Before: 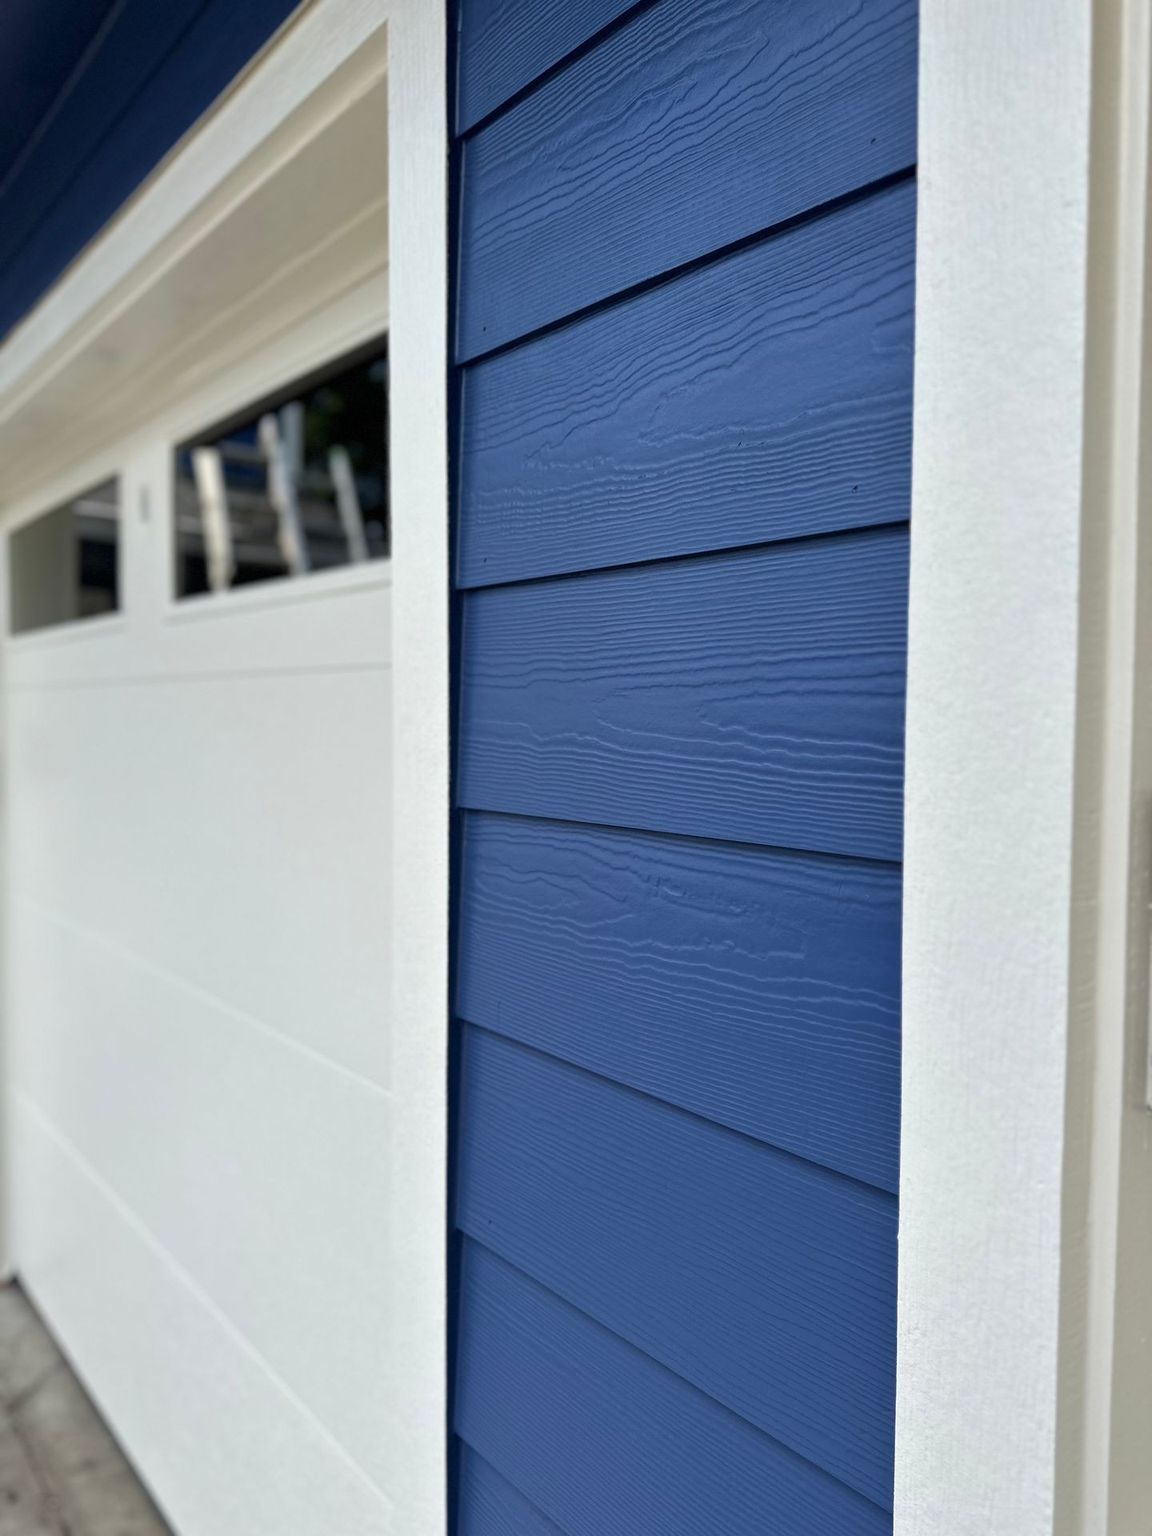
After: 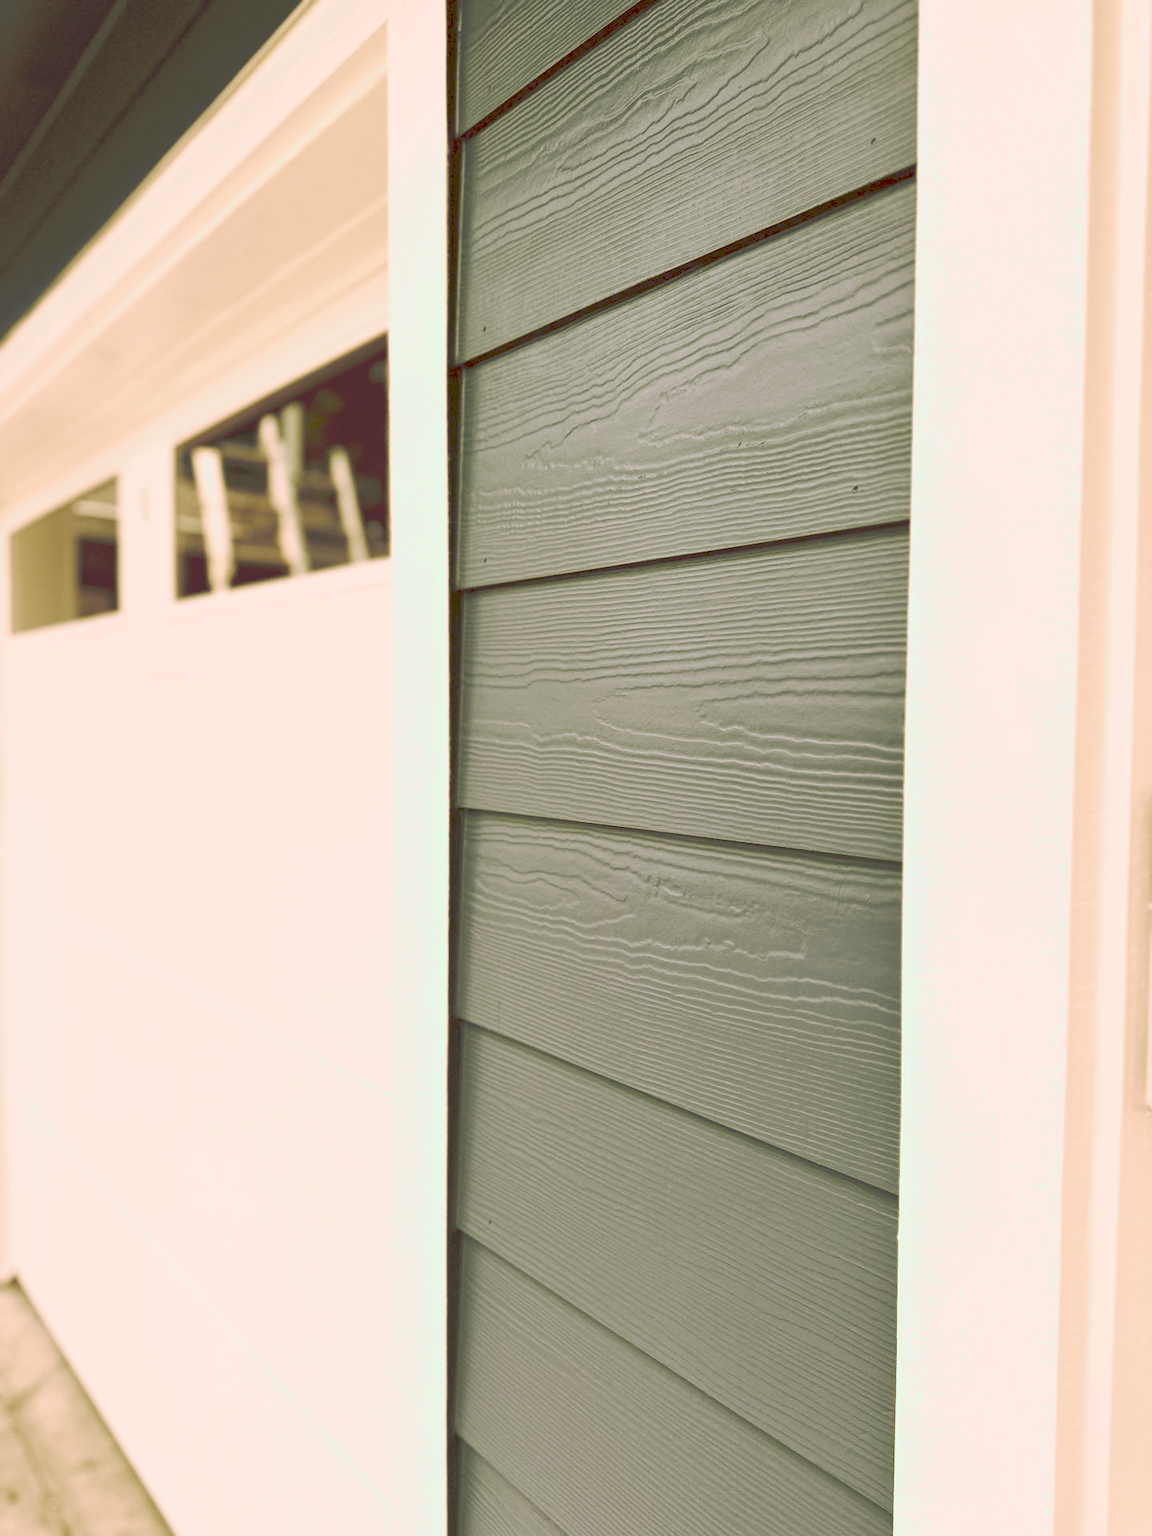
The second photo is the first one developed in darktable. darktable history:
tone curve: curves: ch0 [(0, 0) (0.003, 0.202) (0.011, 0.205) (0.025, 0.222) (0.044, 0.258) (0.069, 0.298) (0.1, 0.321) (0.136, 0.333) (0.177, 0.38) (0.224, 0.439) (0.277, 0.51) (0.335, 0.594) (0.399, 0.675) (0.468, 0.743) (0.543, 0.805) (0.623, 0.861) (0.709, 0.905) (0.801, 0.931) (0.898, 0.941) (1, 1)], preserve colors none
color look up table: target L [76.2, 76.56, 95.02, 72.95, 66.19, 73.95, 75.42, 66.79, 47.09, 60.37, 52.02, 42.9, 28.92, 25.39, 201.28, 94.21, 74.58, 69.95, 63.72, 46.23, 56.21, 56.87, 45.9, 27.43, 29.31, 25.47, 17.18, 1.847, 87.2, 84.53, 69.57, 56.04, 57.63, 47.36, 44.97, 45.4, 25.39, 16.23, 33.79, 27.12, 2.056, 96.1, 91.25, 96.87, 75.5, 62.15, 62.45, 53.03, 18.98], target a [44.27, 1.979, -54.89, -4.169, 6.724, -6.434, -4.037, -4.936, -33.58, 3.936, -7.679, -5.676, -17.2, 2.473, 0, -38.77, 9.165, 2.481, 15.3, 8.668, 16.55, 8.744, 26.55, 45.52, 19.37, 24.27, 12.68, 11.75, -17.61, 35.3, 19.61, 18.63, 9.058, 1.876, 32.3, 21.25, 42.28, 45.02, 13.2, 4.282, 3.228, -42.17, -40.31, 8.935, 6.867, -11.36, -11.78, 0.988, -12.01], target b [0.379, 38.89, 80.56, 46.69, 4.114, 29.85, 42.31, 28.06, 39.22, 40.27, 35.78, 24.37, 42.93, 42.85, -0.001, 53.11, 26.48, 48.42, 16.42, 47.02, 37.14, 30.73, 31.94, 13.95, 45.73, 20.54, 28.92, 2.946, 13.86, 28.57, 8.447, -15.85, 16.57, -23.37, -27.01, -9.276, 13.61, -8.064, 13.11, 22.69, -0.522, 29.55, 25.53, 25.39, 11.24, -7.964, 17.6, -1.347, 19.9], num patches 49
